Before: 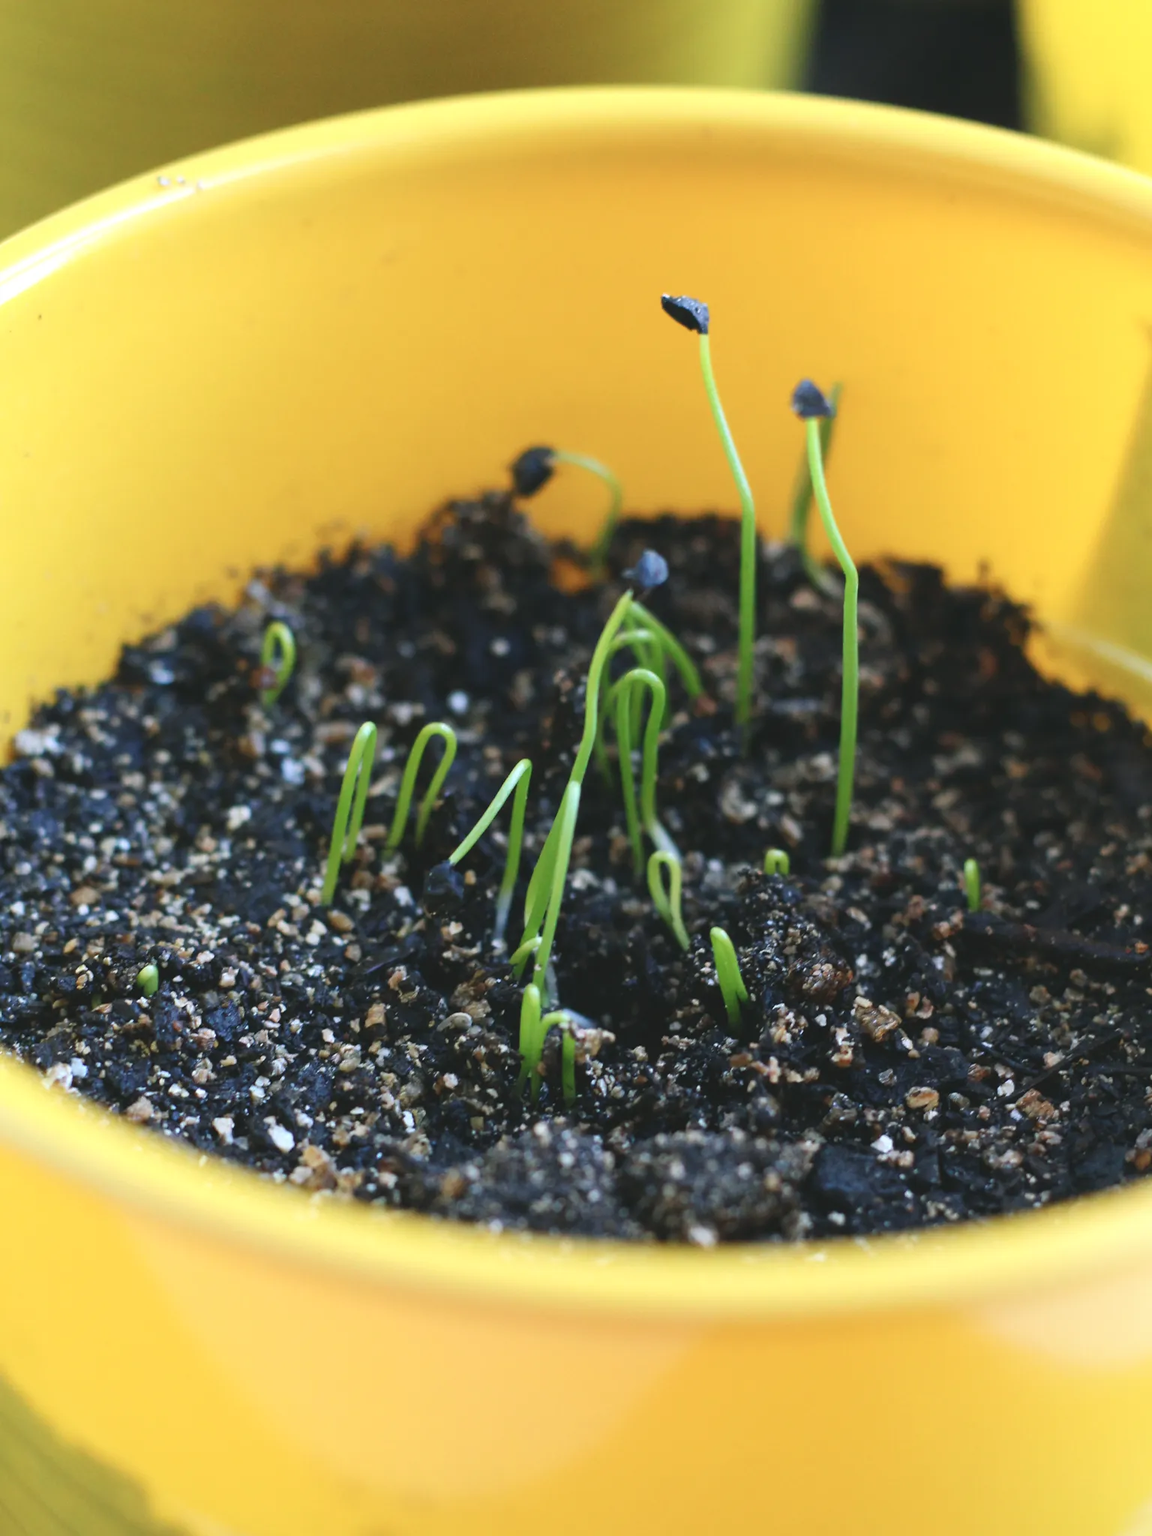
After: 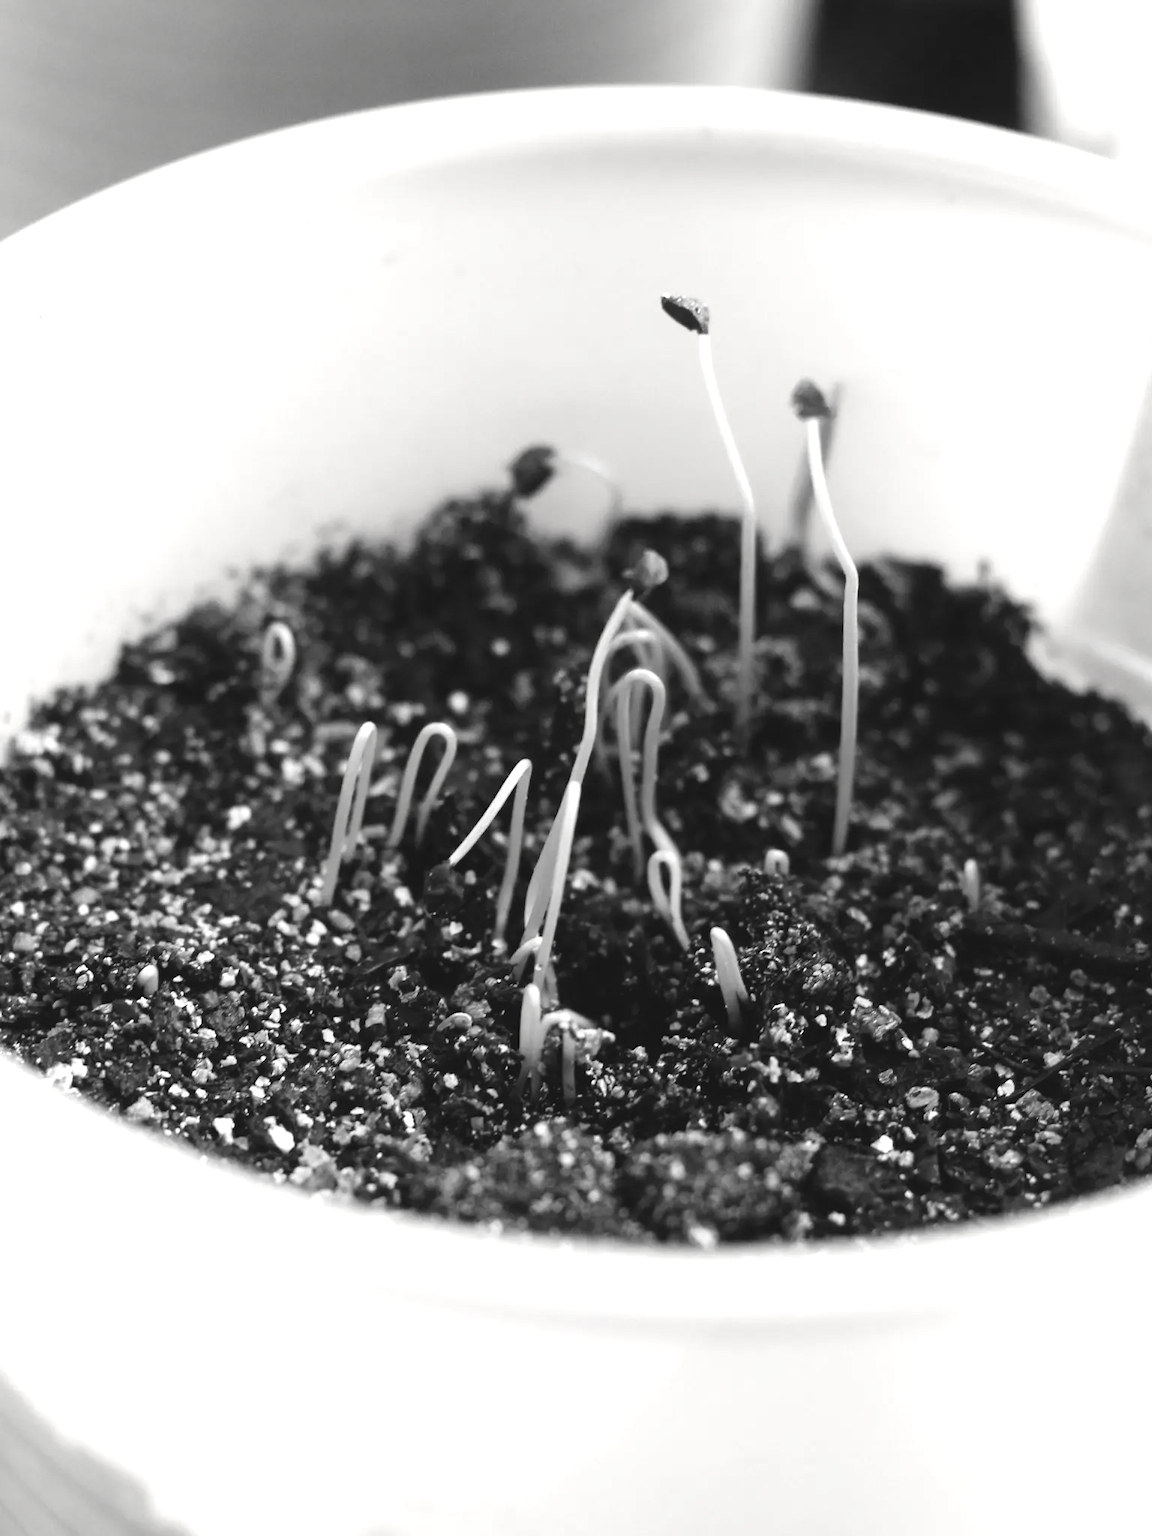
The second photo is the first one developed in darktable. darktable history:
contrast brightness saturation: saturation -0.992
tone equalizer: -8 EV -0.733 EV, -7 EV -0.685 EV, -6 EV -0.59 EV, -5 EV -0.422 EV, -3 EV 0.394 EV, -2 EV 0.6 EV, -1 EV 0.674 EV, +0 EV 0.747 EV, mask exposure compensation -0.51 EV
